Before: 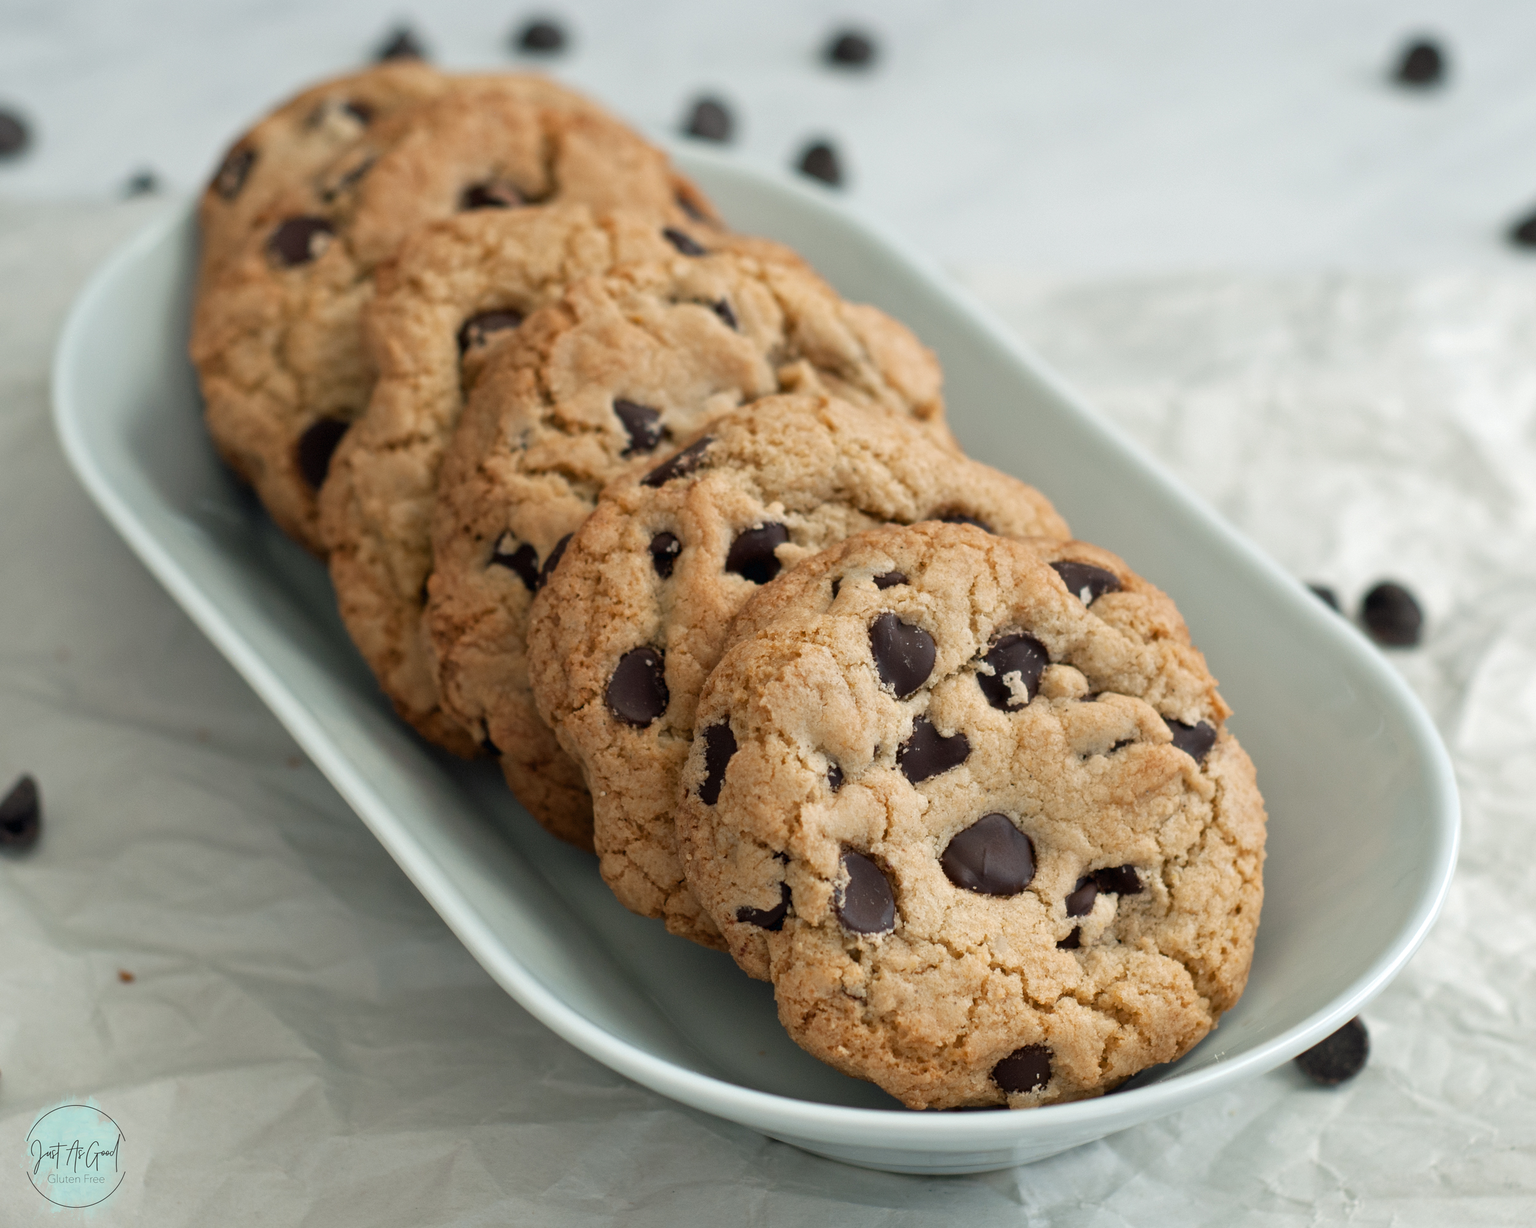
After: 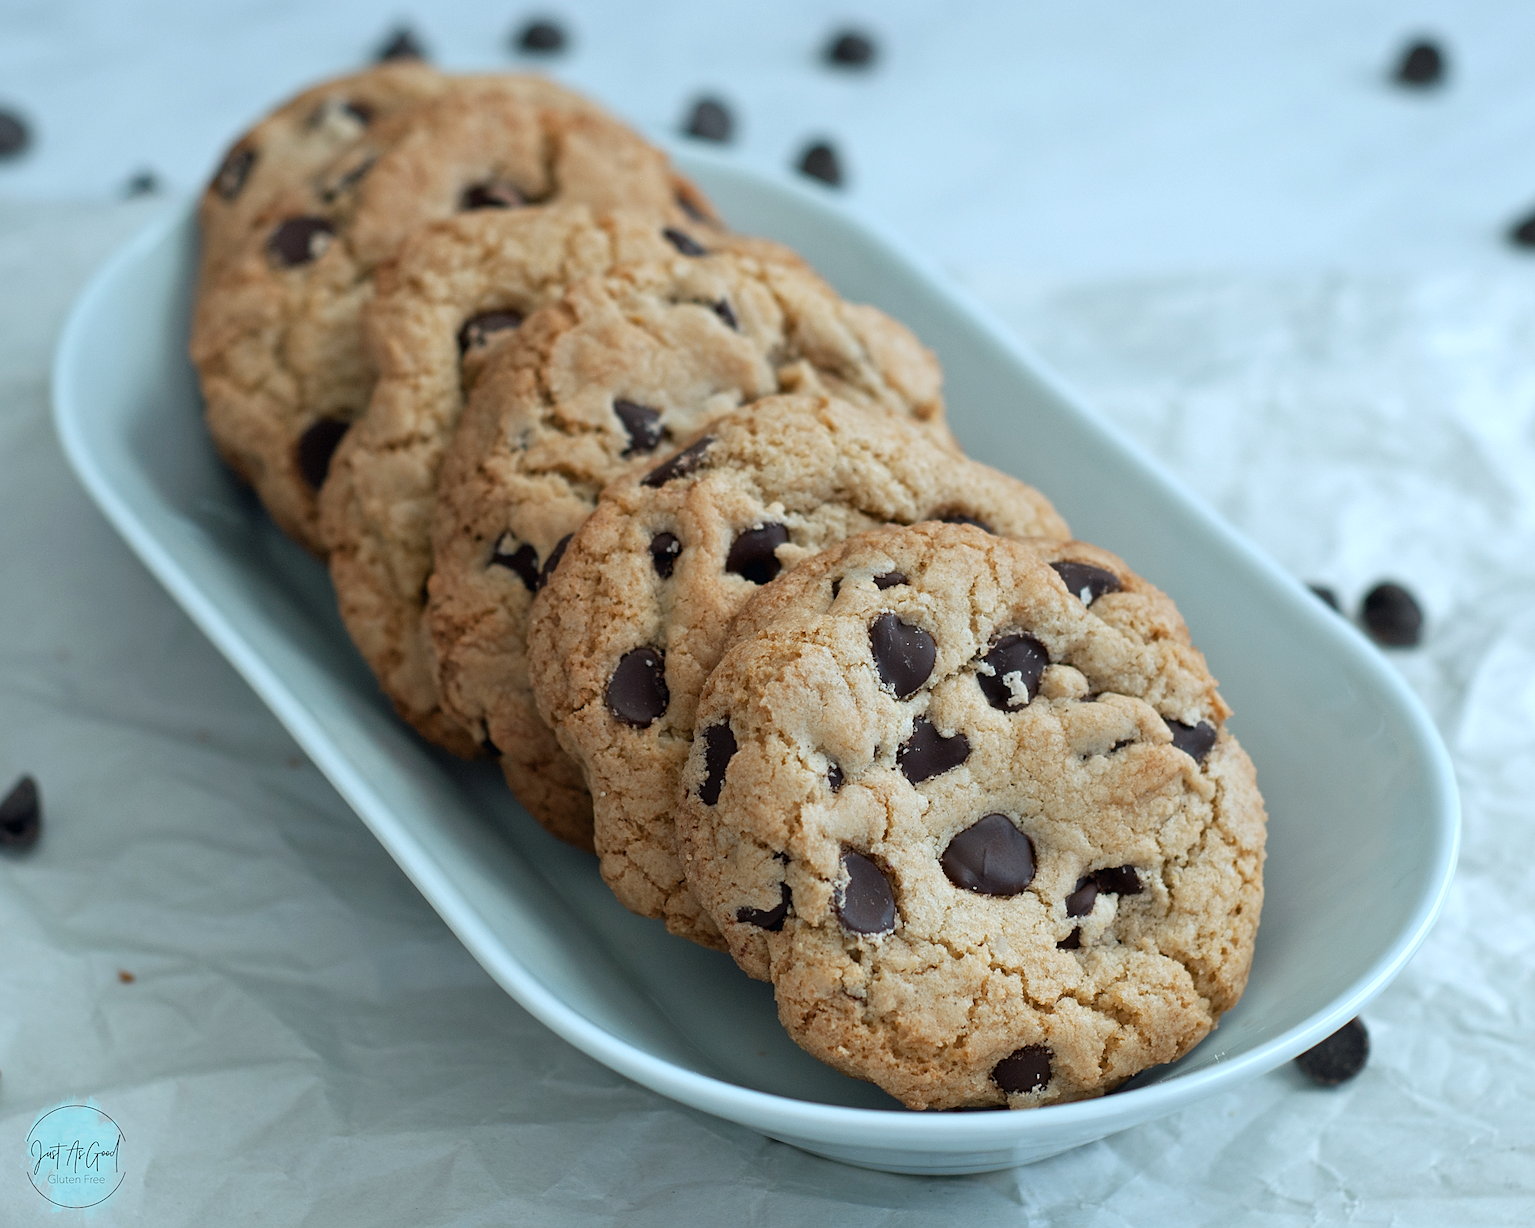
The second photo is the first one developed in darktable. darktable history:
sharpen: on, module defaults
color calibration: illuminant Planckian (black body), x 0.378, y 0.375, temperature 4065 K
